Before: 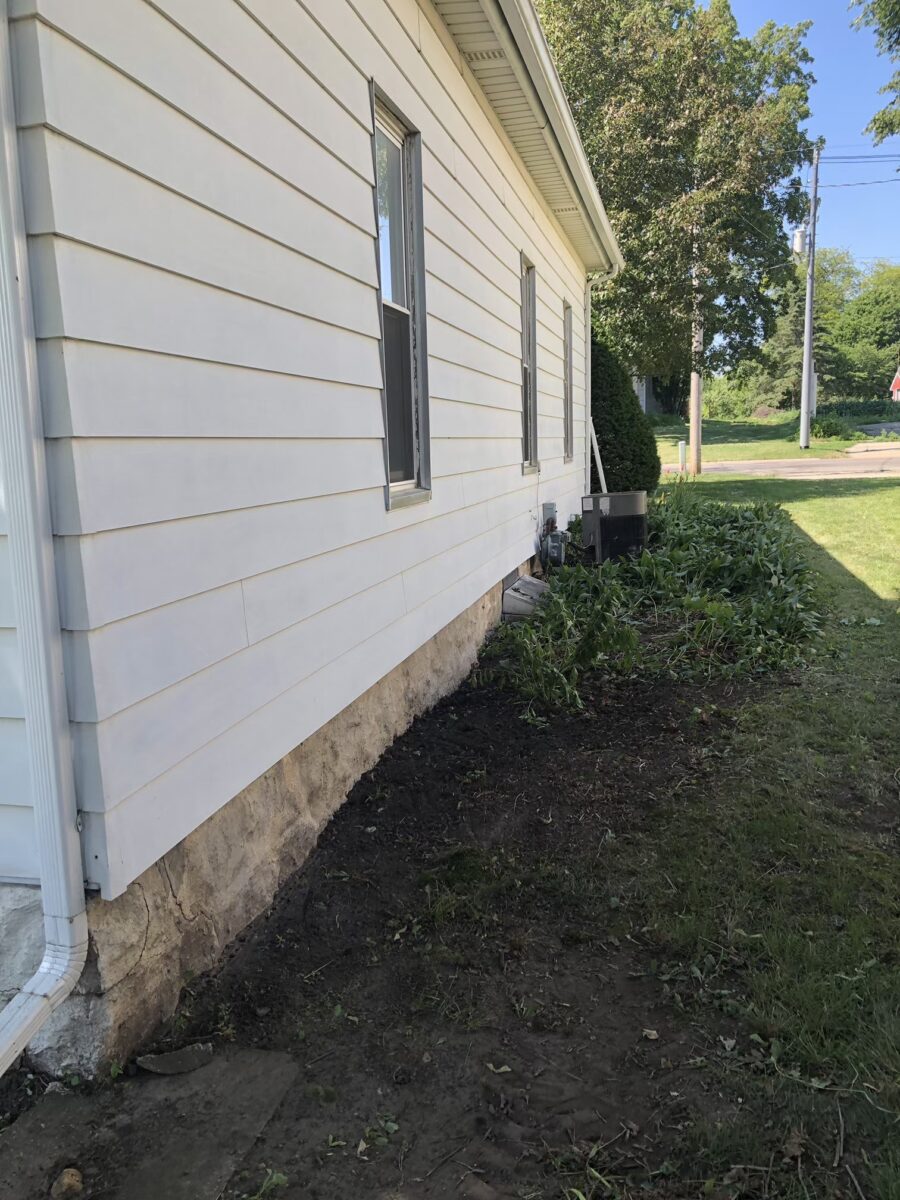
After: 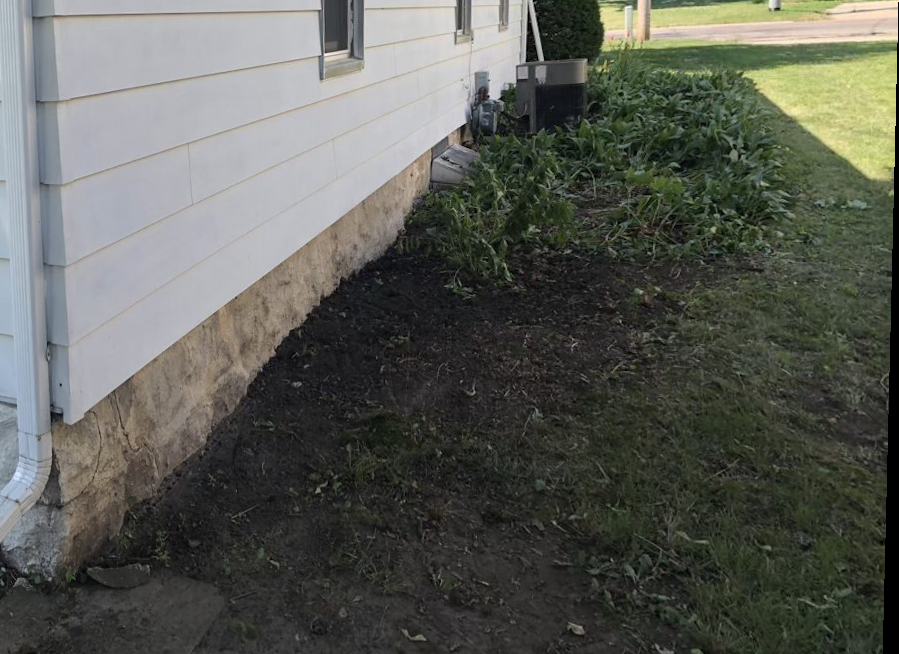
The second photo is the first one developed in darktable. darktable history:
rotate and perspective: rotation 1.69°, lens shift (vertical) -0.023, lens shift (horizontal) -0.291, crop left 0.025, crop right 0.988, crop top 0.092, crop bottom 0.842
crop and rotate: top 36.435%
